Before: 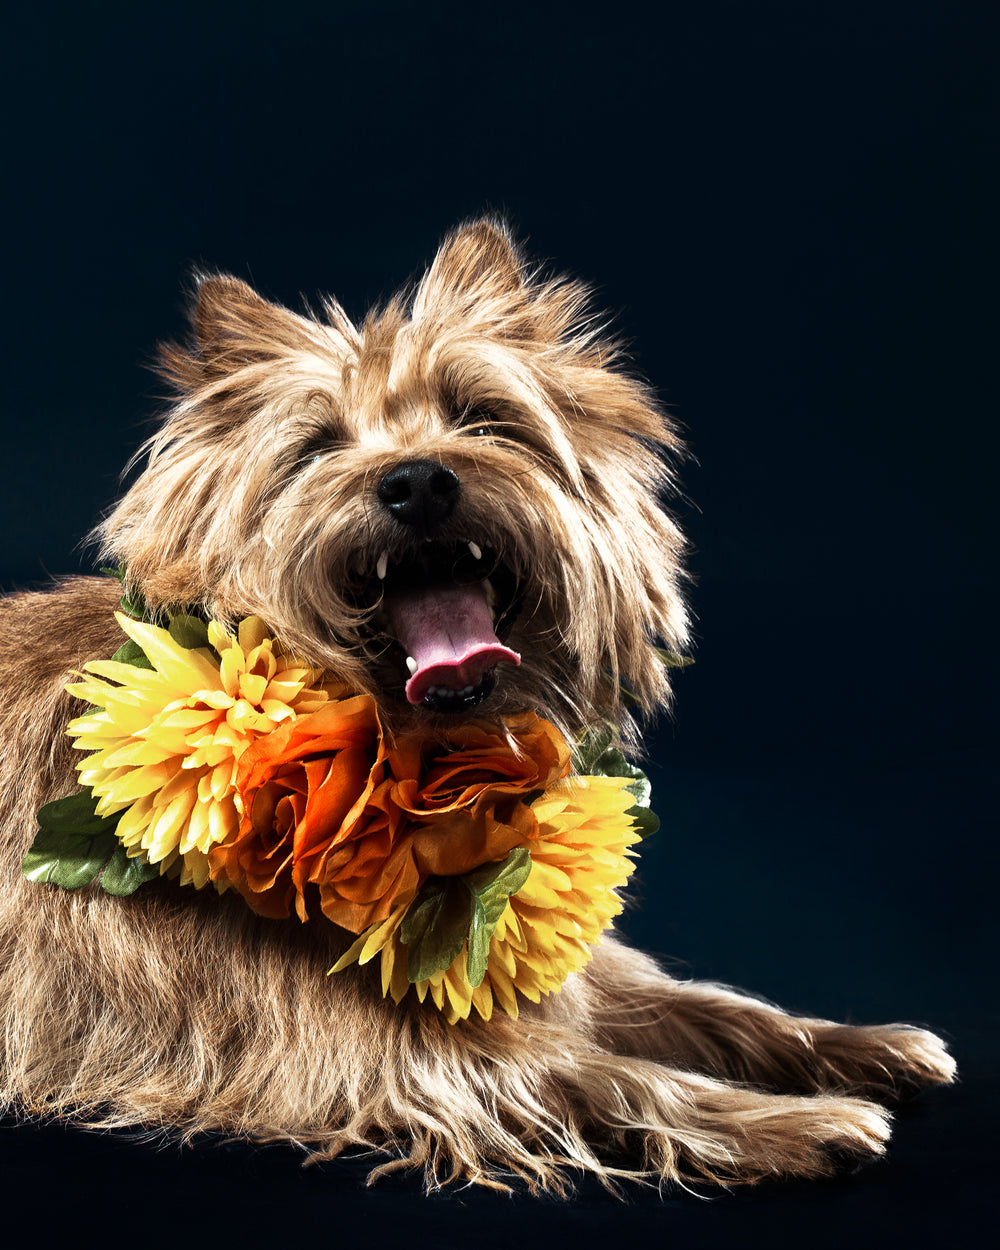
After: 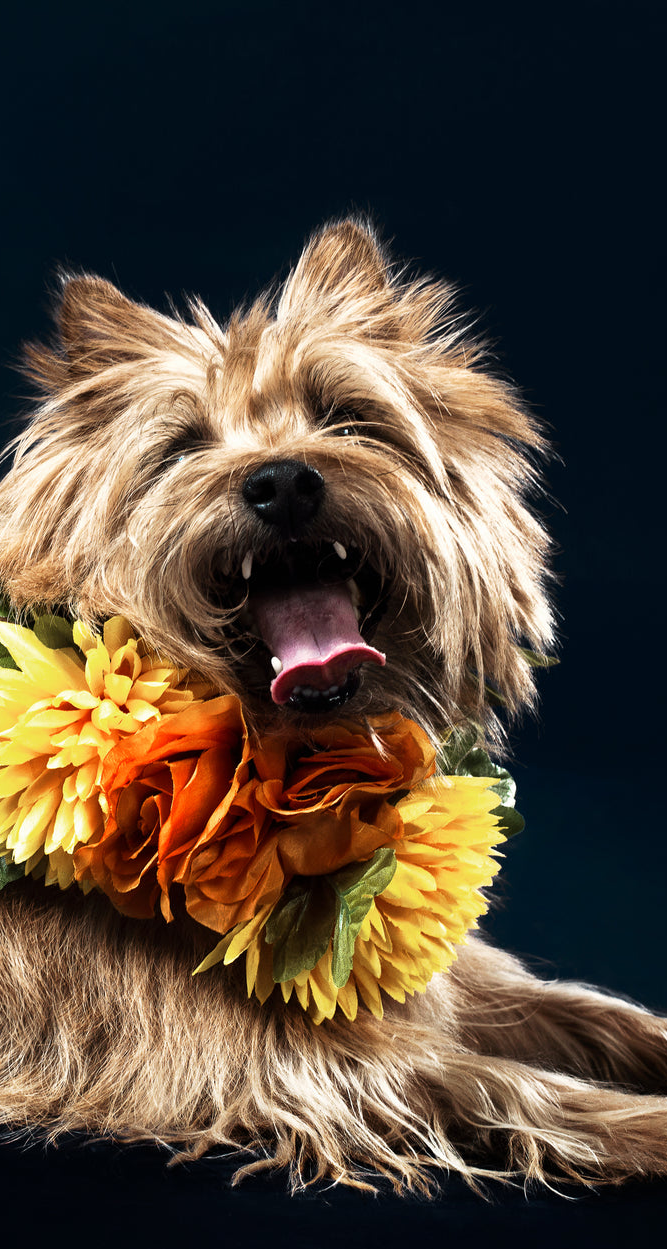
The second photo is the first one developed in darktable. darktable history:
crop and rotate: left 13.584%, right 19.681%
